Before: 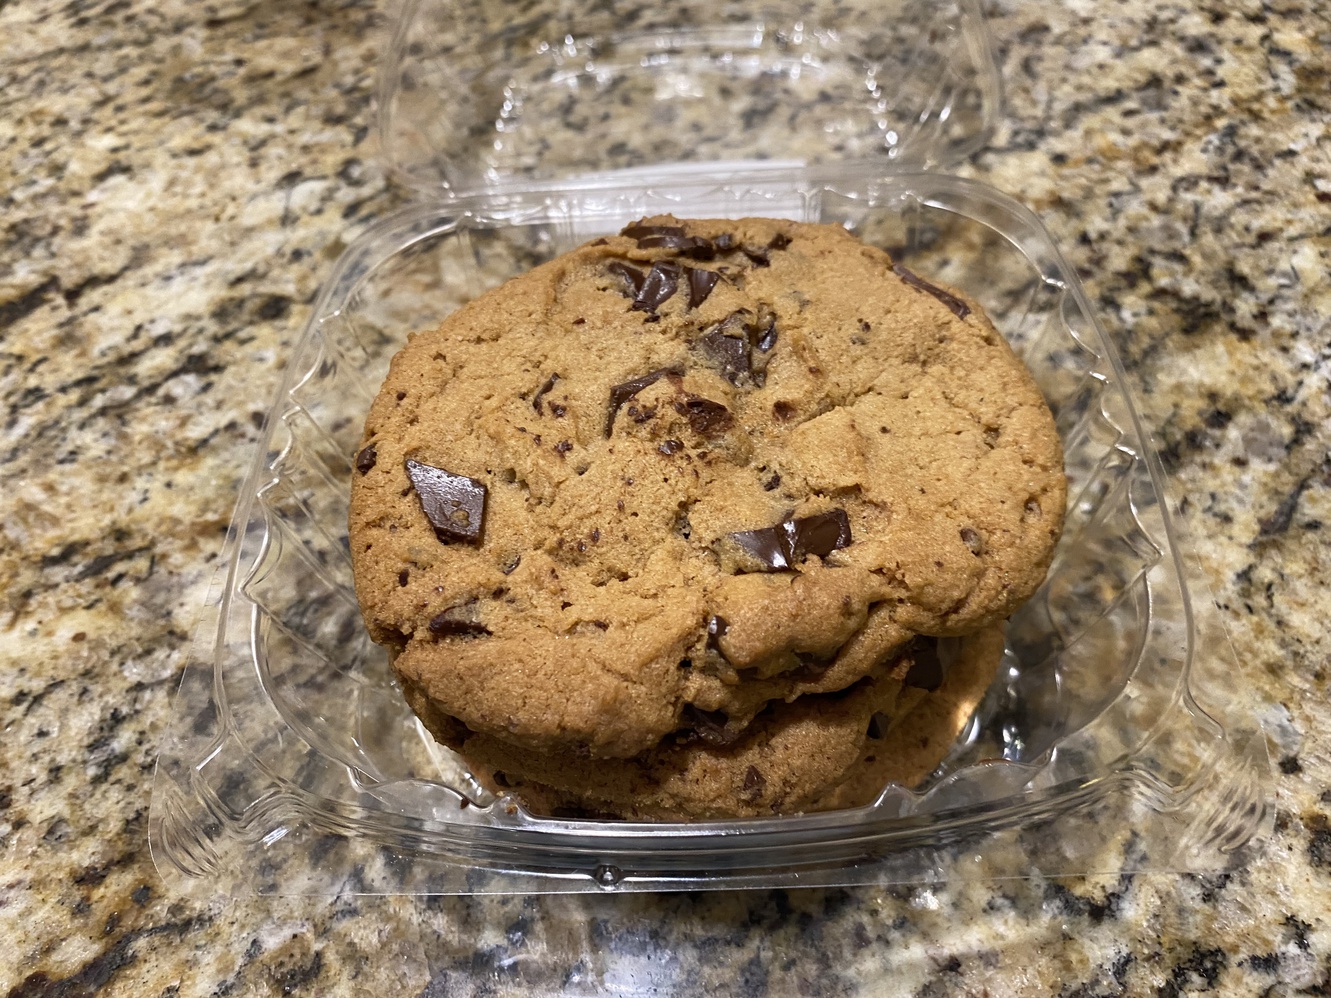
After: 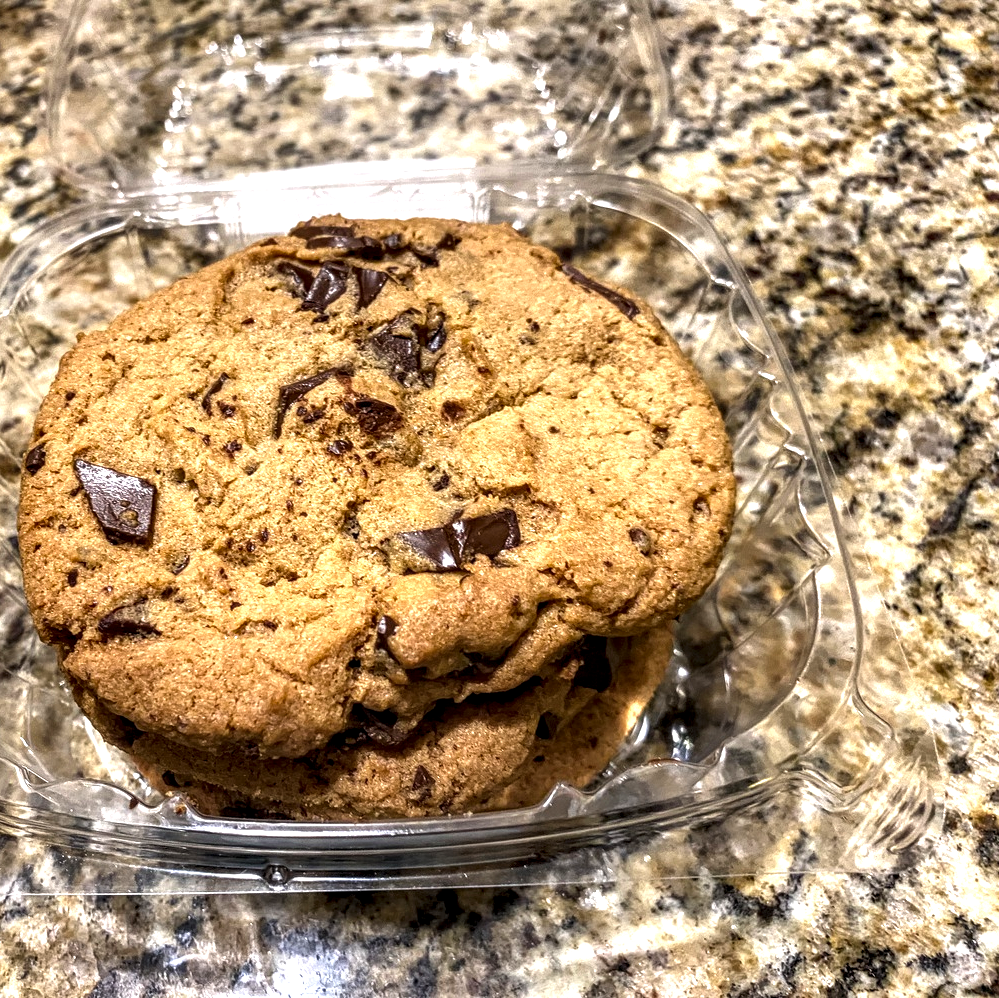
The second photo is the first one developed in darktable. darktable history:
color balance rgb: global offset › luminance 0.49%, global offset › hue 169.88°, perceptual saturation grading › global saturation -0.038%, global vibrance -1.666%, saturation formula JzAzBz (2021)
crop and rotate: left 24.912%
shadows and highlights: shadows 31.66, highlights -33.07, soften with gaussian
local contrast: highlights 6%, shadows 1%, detail 181%
exposure: exposure 0.669 EV, compensate exposure bias true, compensate highlight preservation false
levels: levels [0.026, 0.507, 0.987]
